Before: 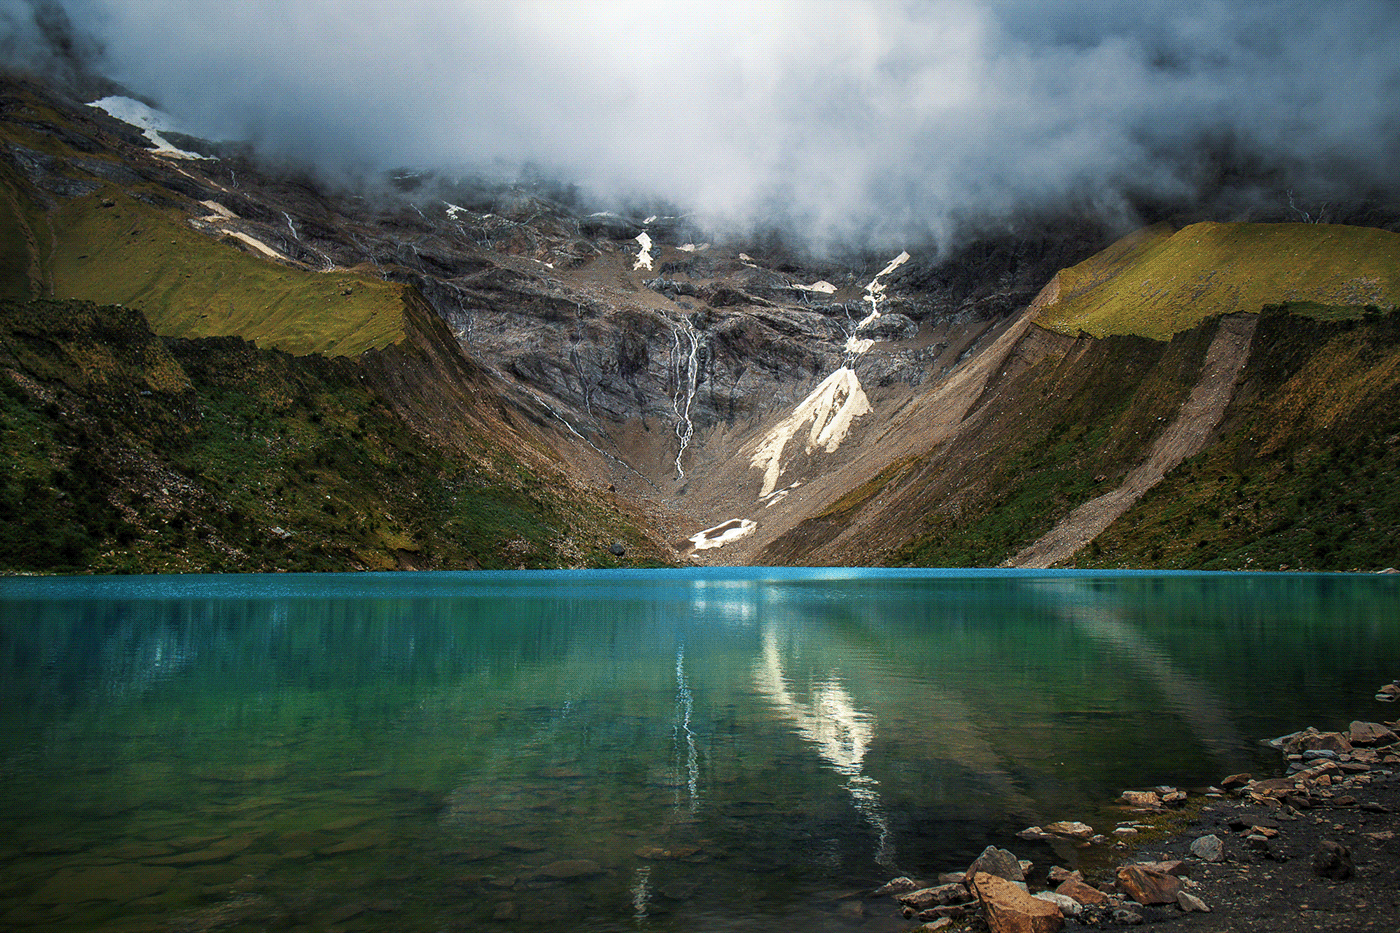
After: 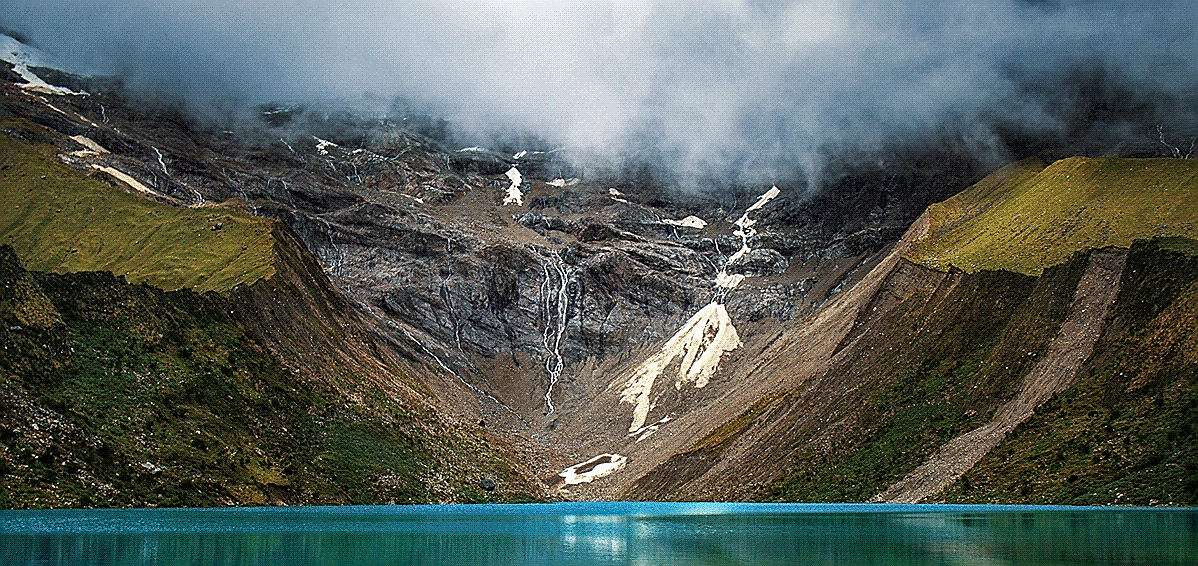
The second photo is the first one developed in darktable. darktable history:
crop and rotate: left 9.333%, top 7.153%, right 5.046%, bottom 32.087%
sharpen: radius 1.413, amount 1.26, threshold 0.727
local contrast: mode bilateral grid, contrast 20, coarseness 49, detail 119%, midtone range 0.2
haze removal: adaptive false
